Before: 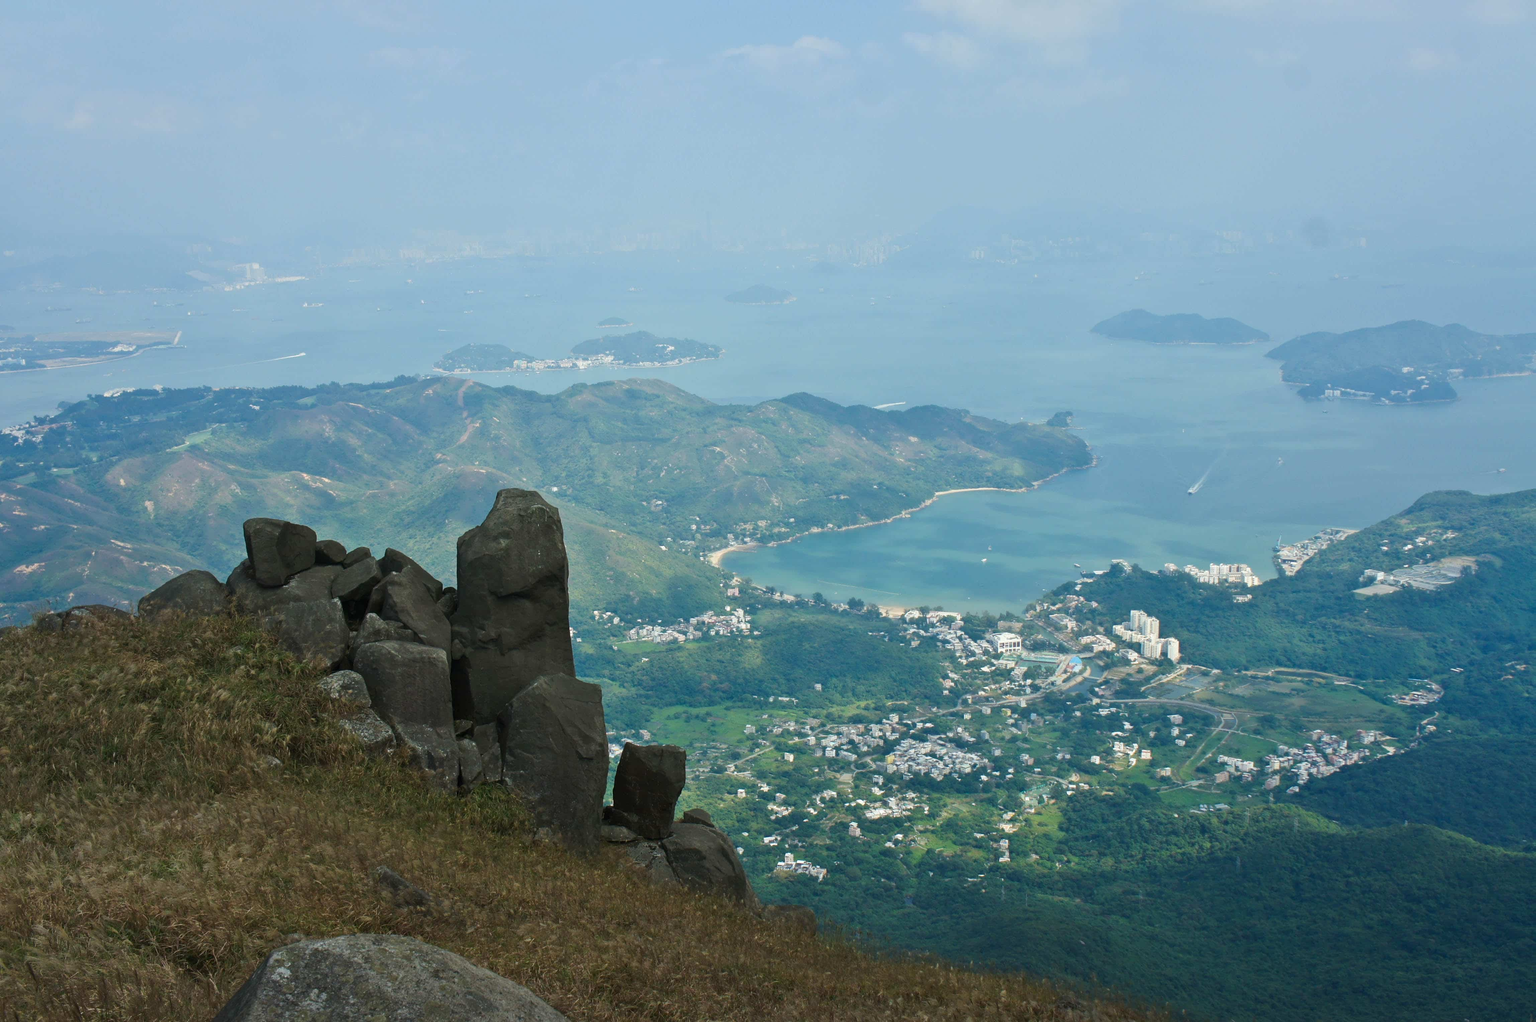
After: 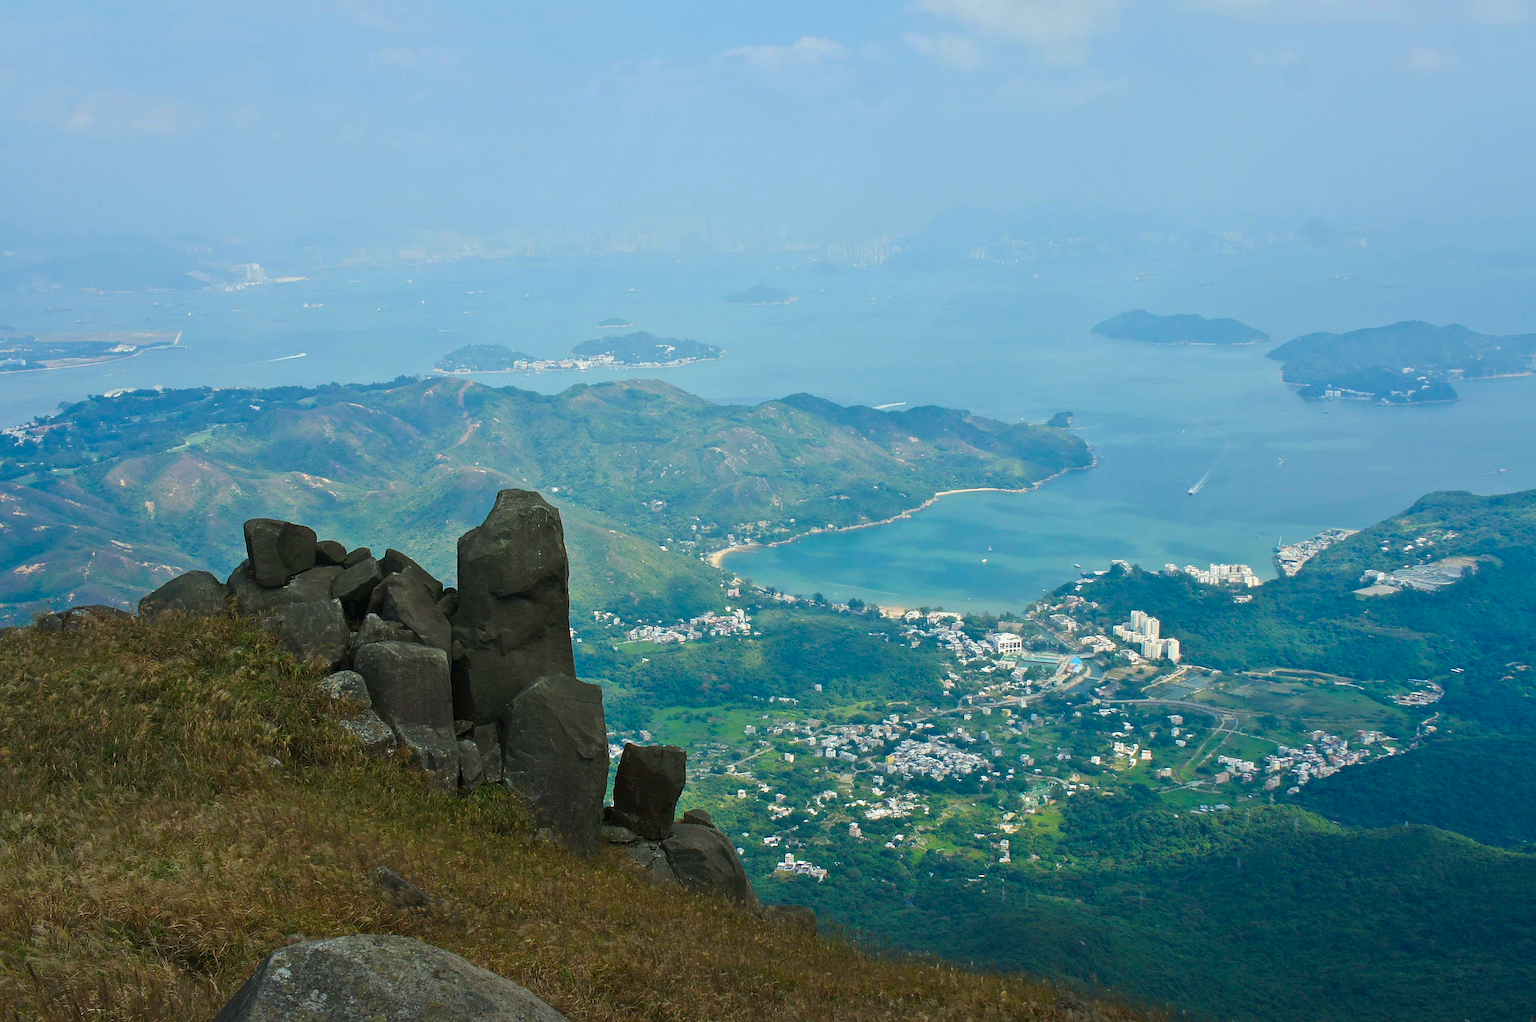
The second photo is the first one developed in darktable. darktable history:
color balance rgb: perceptual saturation grading › global saturation 25%, global vibrance 20%
sharpen: on, module defaults
